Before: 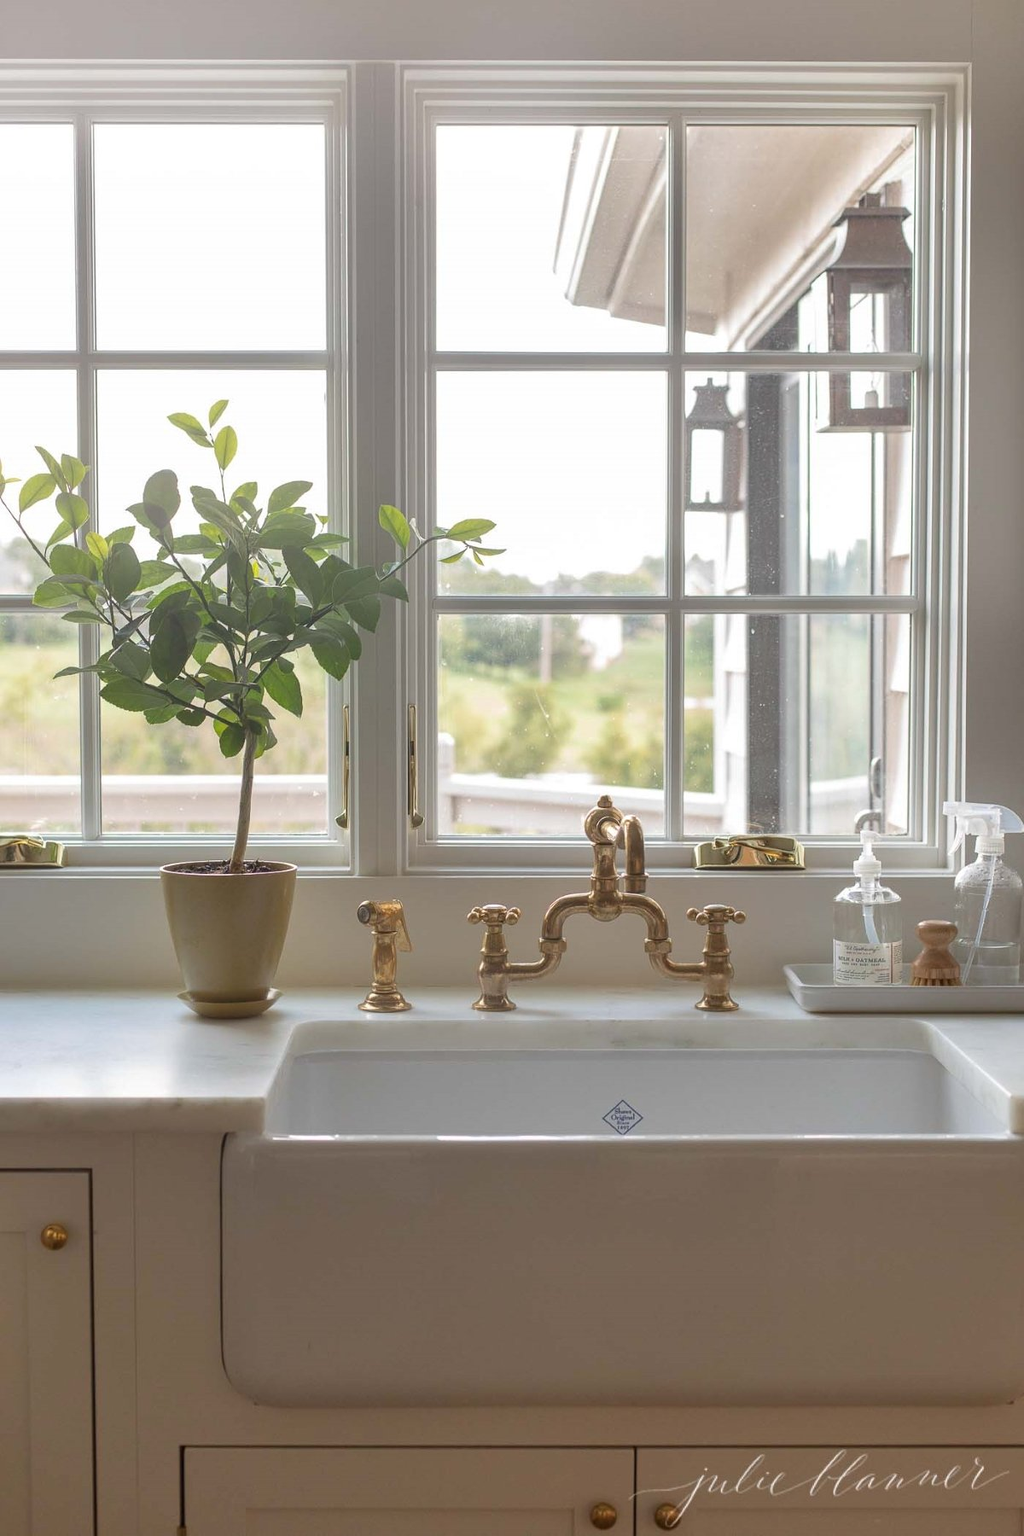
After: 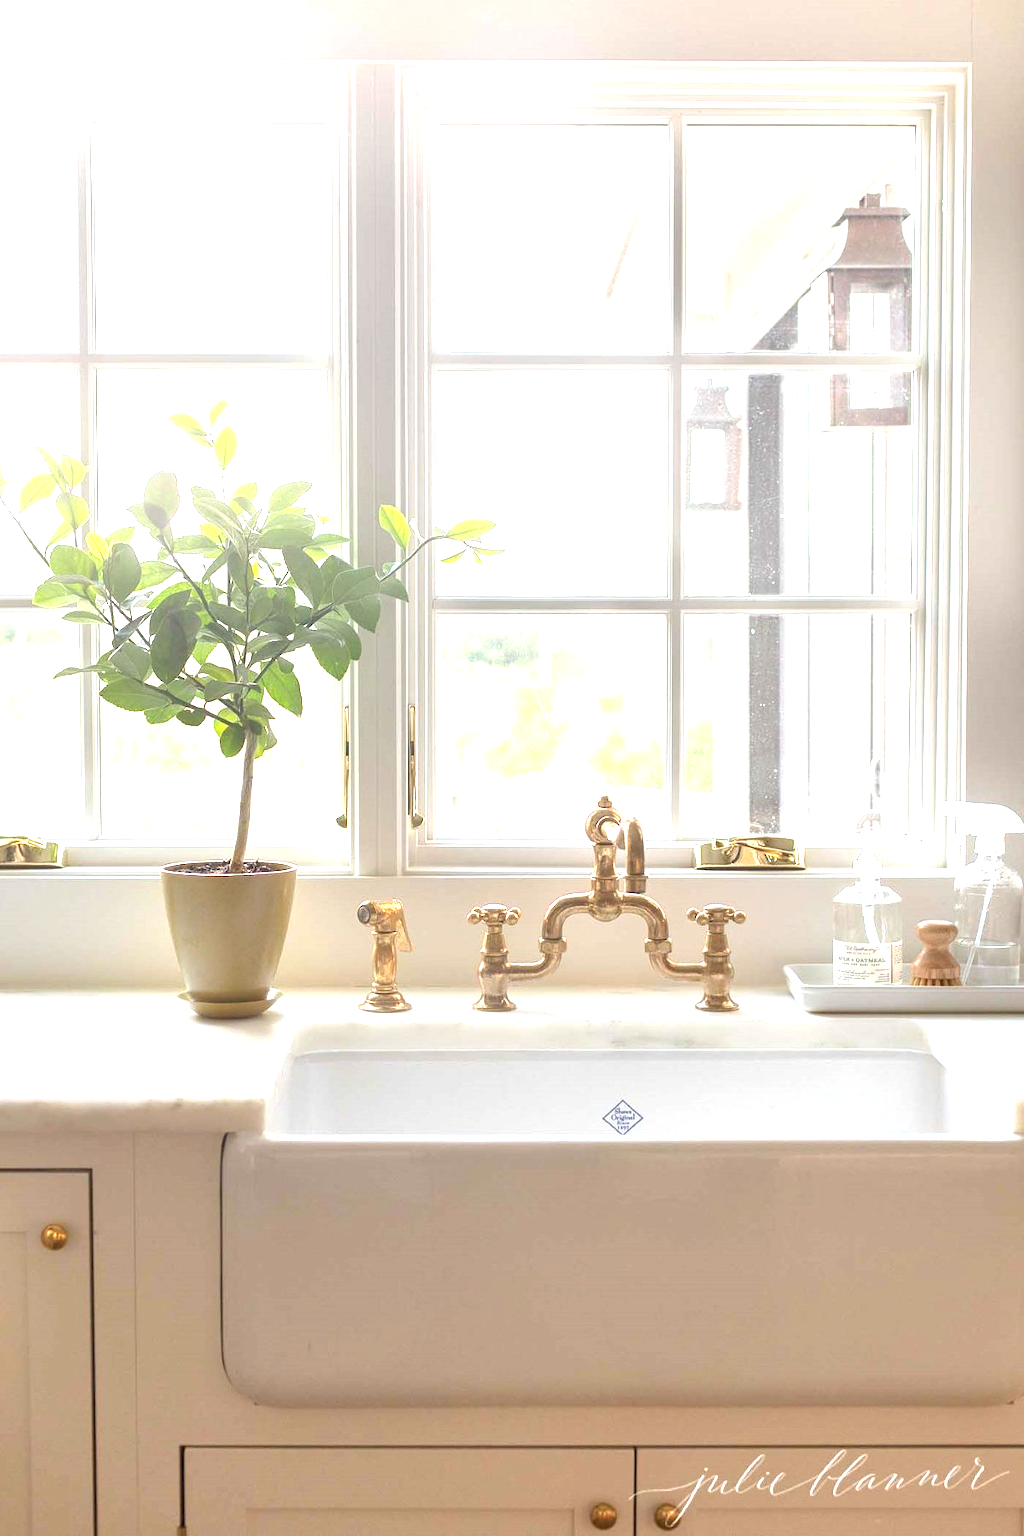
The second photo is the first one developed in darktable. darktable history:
exposure: black level correction 0, exposure 1.599 EV, compensate highlight preservation false
